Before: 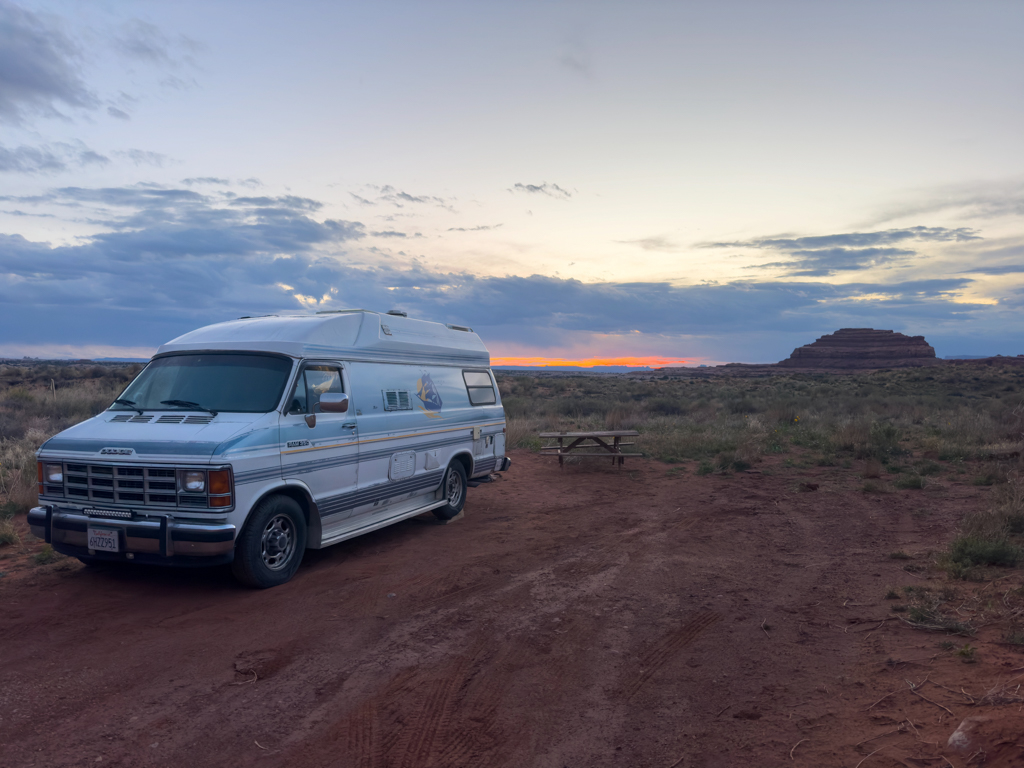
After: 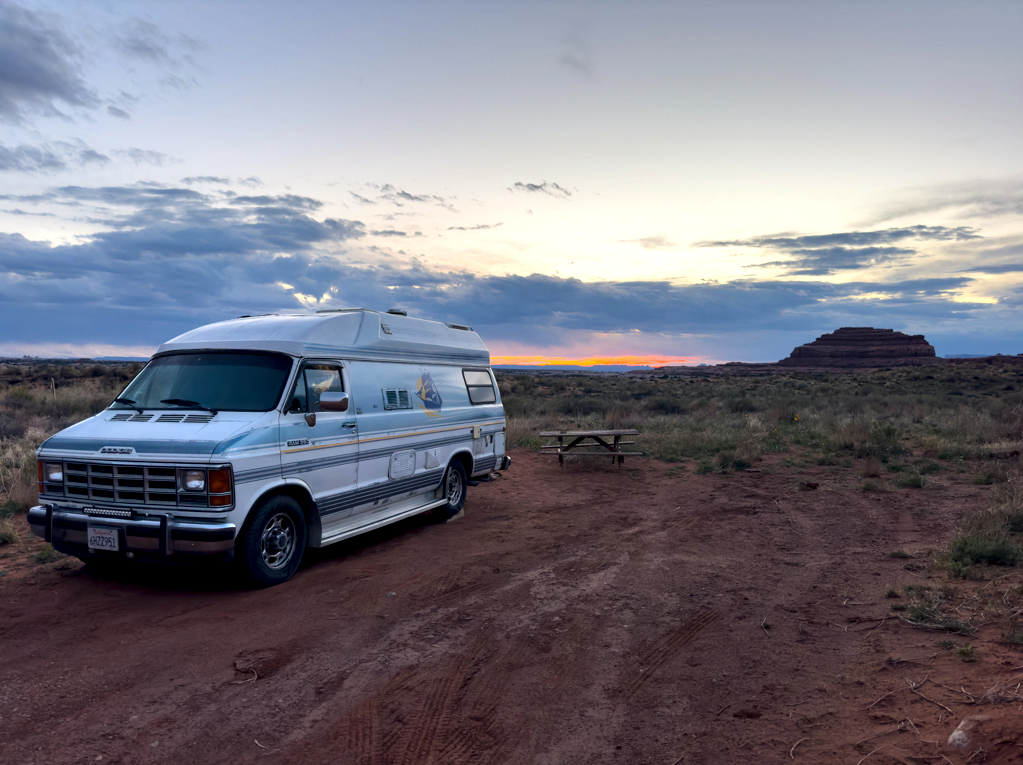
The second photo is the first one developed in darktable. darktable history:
contrast equalizer: y [[0.6 ×6], [0.55 ×6], [0 ×6], [0 ×6], [0 ×6]]
crop: top 0.22%, bottom 0.144%
tone equalizer: -8 EV -0.549 EV, luminance estimator HSV value / RGB max
